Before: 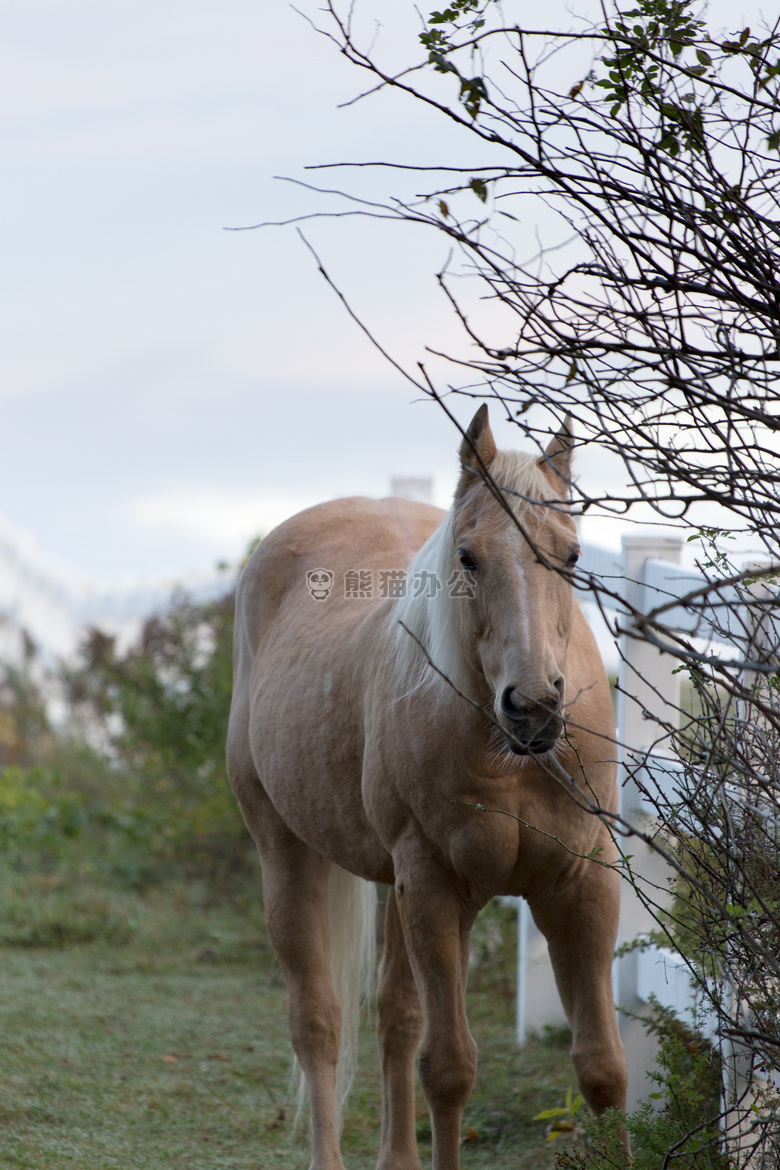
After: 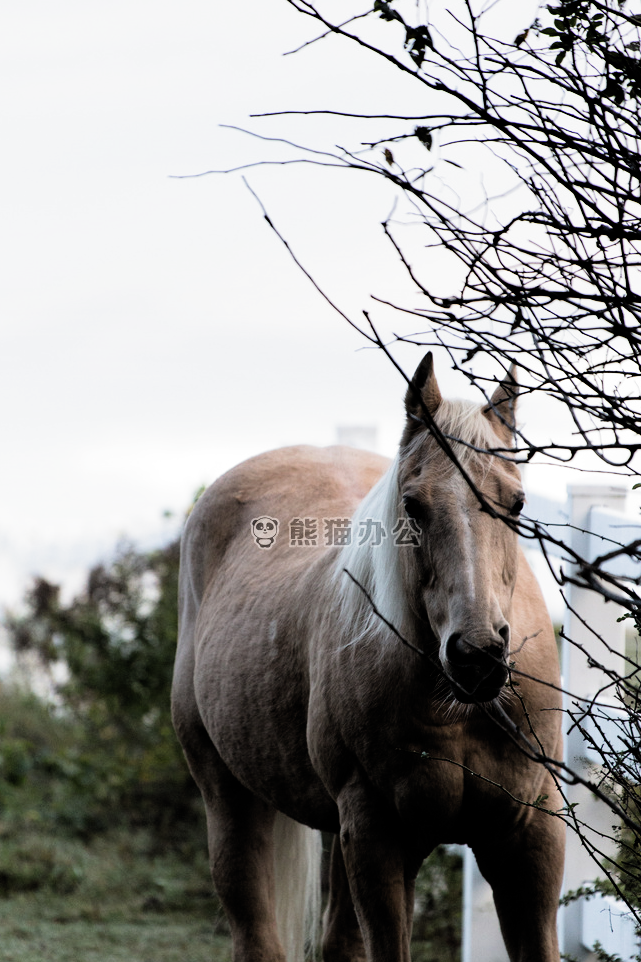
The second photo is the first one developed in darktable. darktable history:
crop and rotate: left 7.1%, top 4.511%, right 10.615%, bottom 13.263%
filmic rgb: black relative exposure -3.74 EV, white relative exposure 2.4 EV, dynamic range scaling -49.84%, hardness 3.46, latitude 29.55%, contrast 1.805, color science v5 (2021), contrast in shadows safe, contrast in highlights safe
